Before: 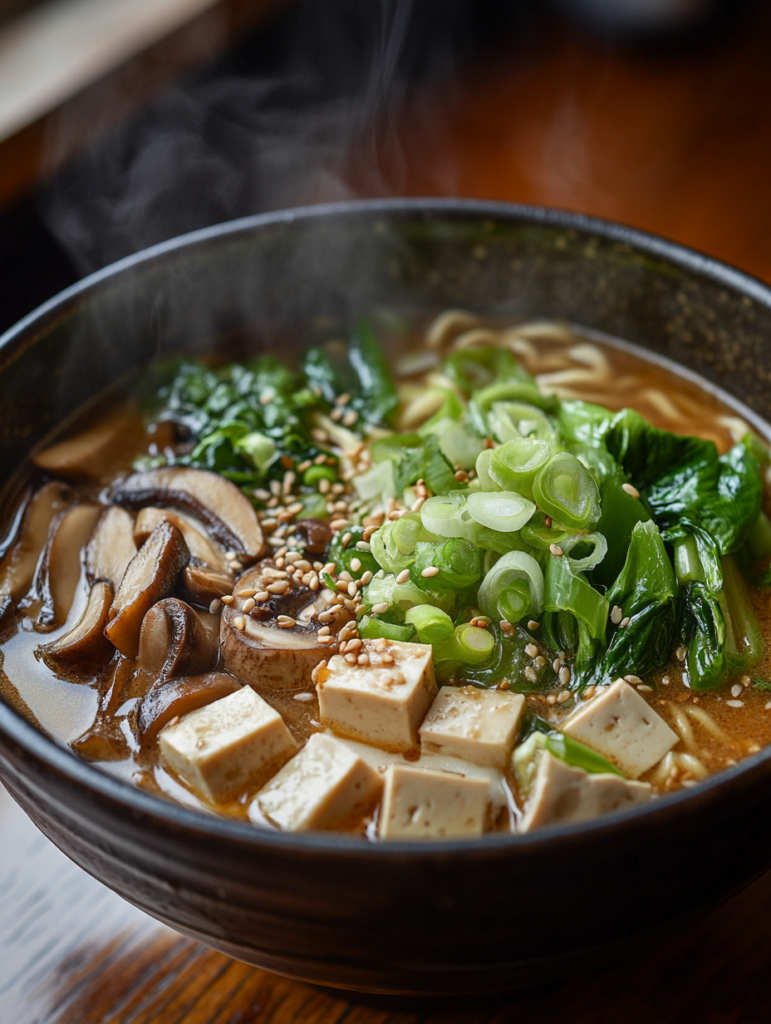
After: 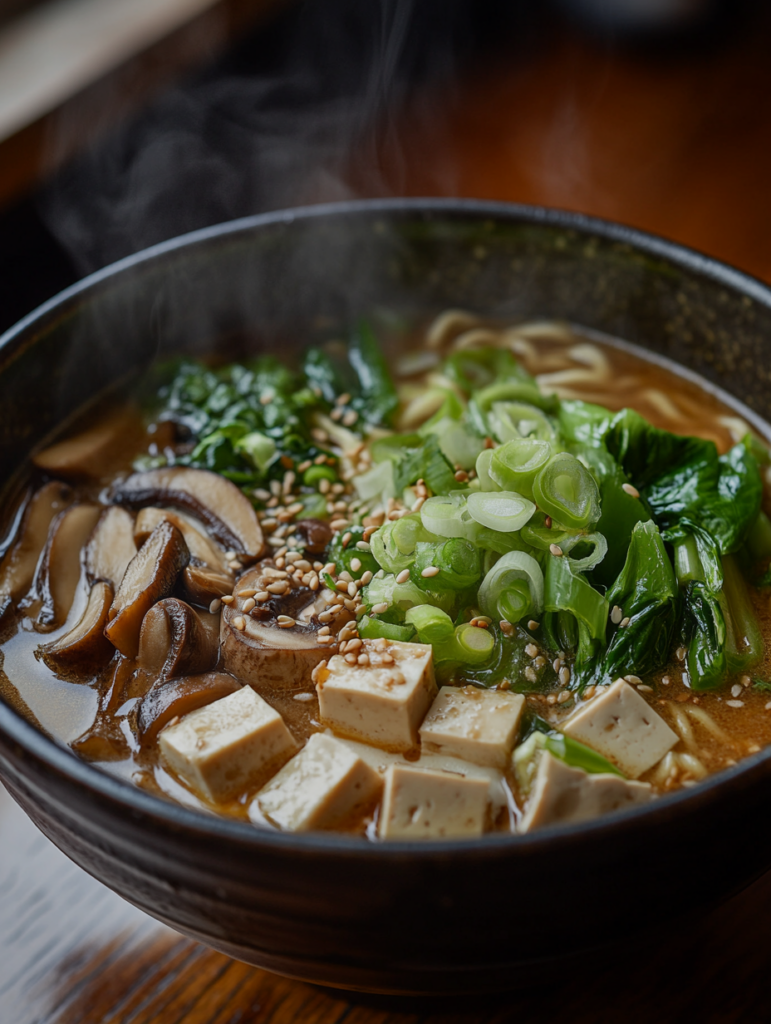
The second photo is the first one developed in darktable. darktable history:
tone equalizer: on, module defaults
exposure: exposure -0.492 EV, compensate highlight preservation false
